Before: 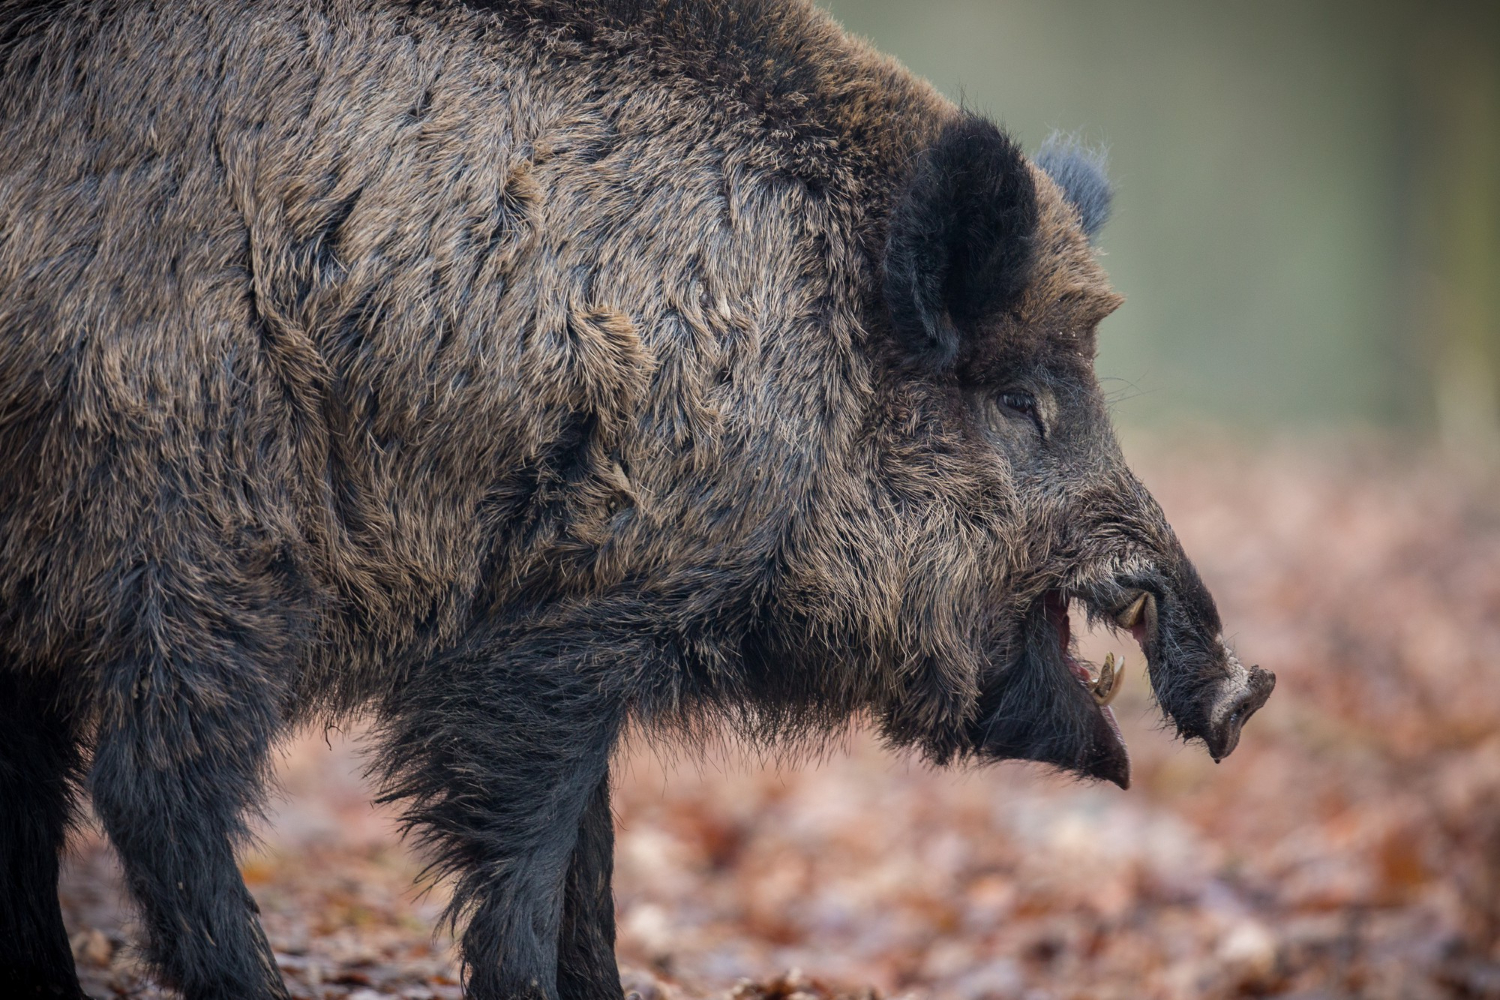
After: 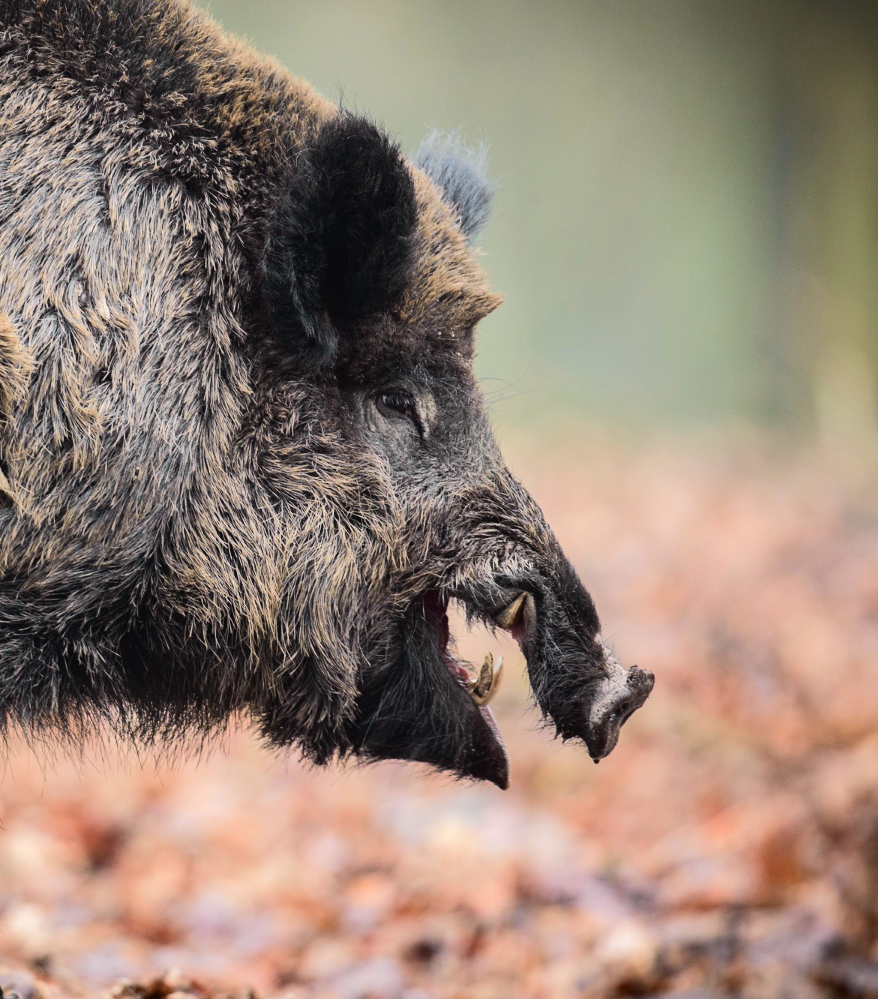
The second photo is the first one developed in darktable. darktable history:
tone equalizer: -8 EV -0.75 EV, -7 EV -0.7 EV, -6 EV -0.6 EV, -5 EV -0.4 EV, -3 EV 0.4 EV, -2 EV 0.6 EV, -1 EV 0.7 EV, +0 EV 0.75 EV, edges refinement/feathering 500, mask exposure compensation -1.57 EV, preserve details no
tone curve: curves: ch0 [(0, 0.019) (0.066, 0.043) (0.189, 0.182) (0.359, 0.417) (0.485, 0.576) (0.656, 0.734) (0.851, 0.861) (0.997, 0.959)]; ch1 [(0, 0) (0.179, 0.123) (0.381, 0.36) (0.425, 0.41) (0.474, 0.472) (0.499, 0.501) (0.514, 0.517) (0.571, 0.584) (0.649, 0.677) (0.812, 0.856) (1, 1)]; ch2 [(0, 0) (0.246, 0.214) (0.421, 0.427) (0.459, 0.484) (0.5, 0.504) (0.518, 0.523) (0.529, 0.544) (0.56, 0.581) (0.617, 0.631) (0.744, 0.734) (0.867, 0.821) (0.993, 0.889)], color space Lab, independent channels, preserve colors none
color balance rgb: perceptual saturation grading › global saturation -0.31%, global vibrance -8%, contrast -13%, saturation formula JzAzBz (2021)
crop: left 41.402%
